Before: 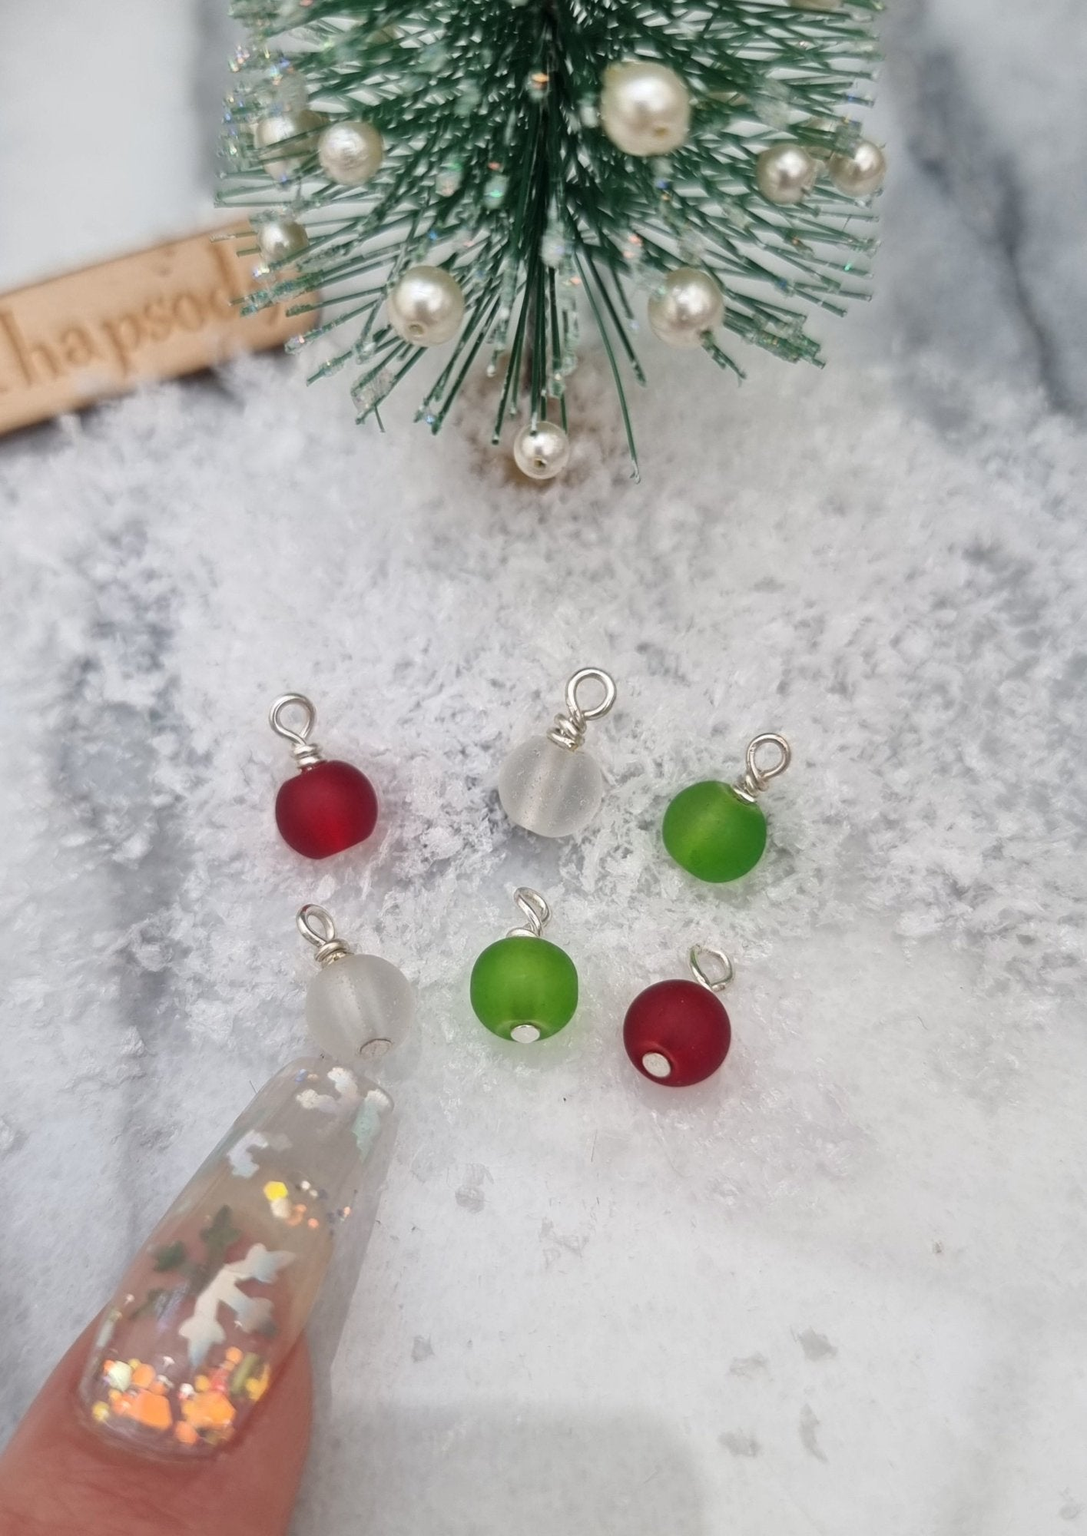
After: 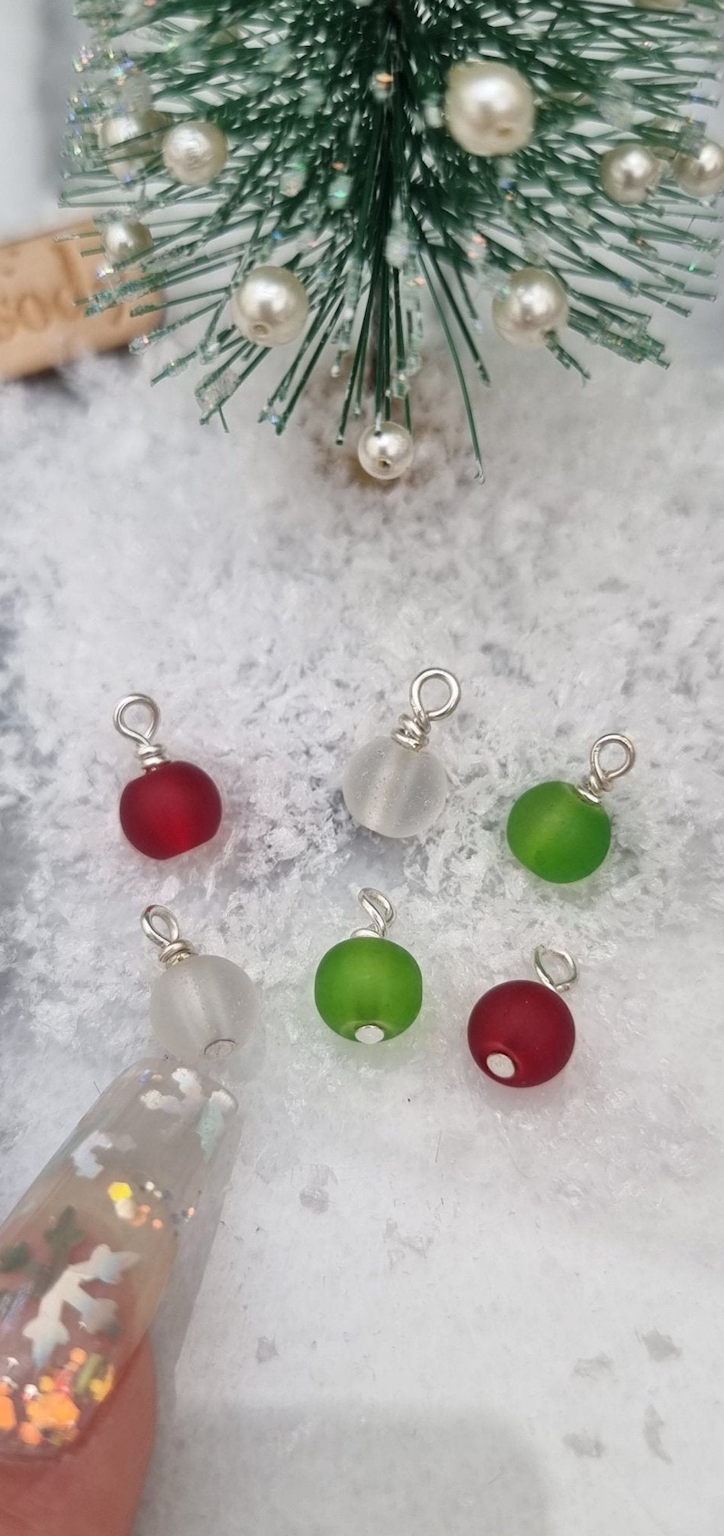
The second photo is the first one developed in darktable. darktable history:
crop and rotate: left 14.397%, right 18.959%
